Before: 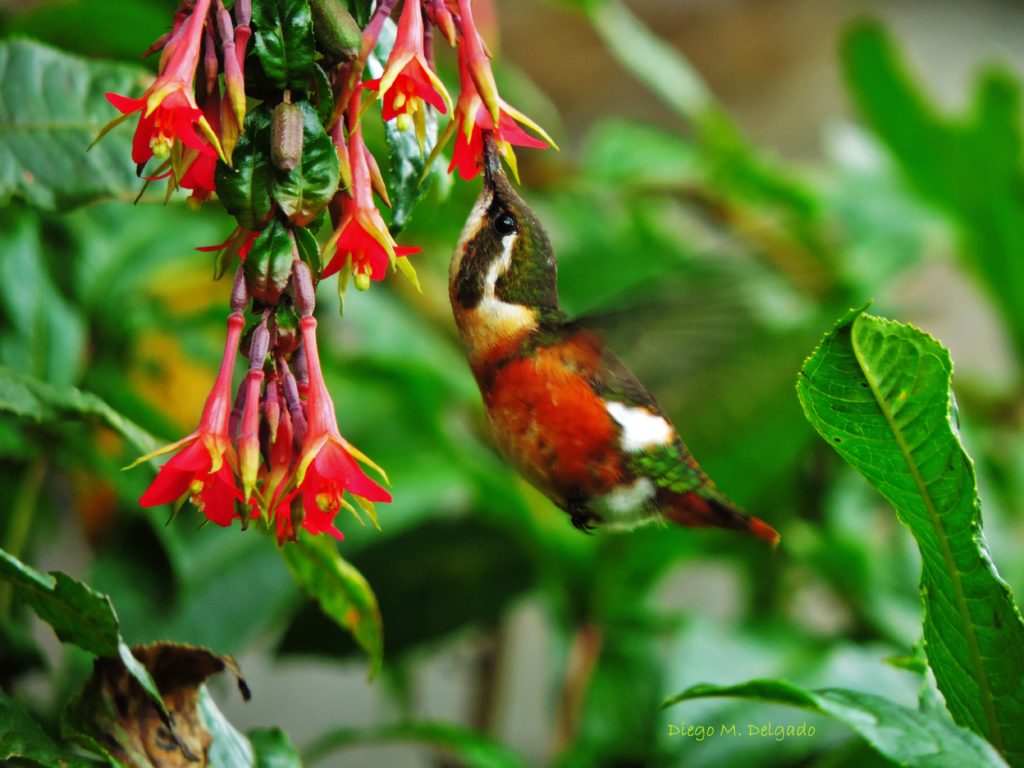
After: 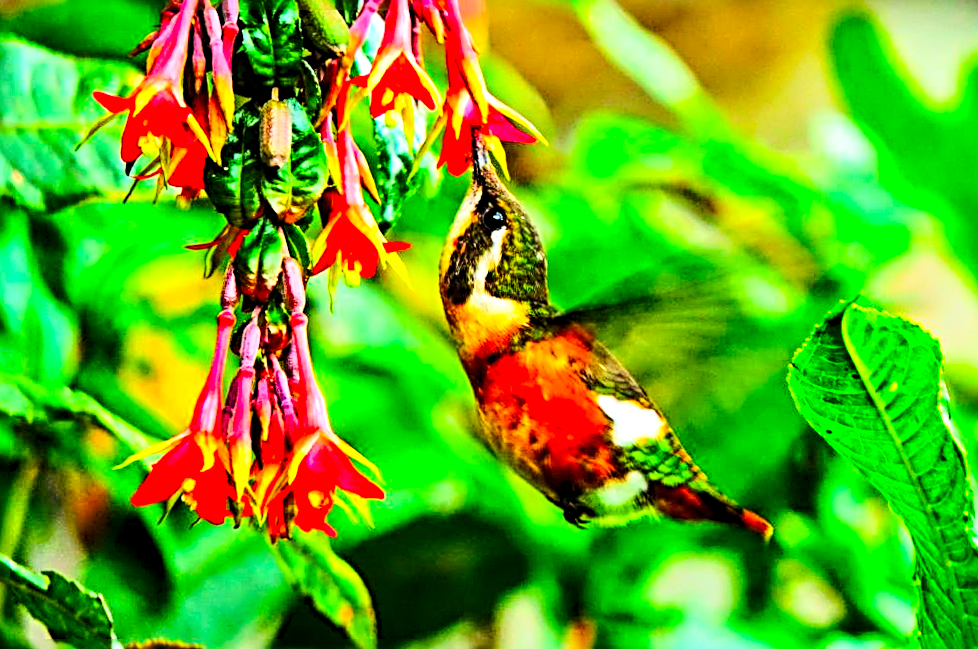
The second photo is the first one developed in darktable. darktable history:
local contrast: highlights 60%, shadows 63%, detail 160%
sharpen: radius 3.737, amount 0.915
contrast brightness saturation: contrast 0.201, brightness 0.166, saturation 0.219
crop and rotate: angle 0.584°, left 0.279%, right 2.866%, bottom 14.333%
color balance rgb: linear chroma grading › global chroma 12.644%, perceptual saturation grading › global saturation 15.09%, perceptual brilliance grading › mid-tones 9.153%, perceptual brilliance grading › shadows 14.252%, global vibrance 20.893%
tone equalizer: -7 EV 0.156 EV, -6 EV 0.614 EV, -5 EV 1.12 EV, -4 EV 1.32 EV, -3 EV 1.18 EV, -2 EV 0.6 EV, -1 EV 0.155 EV, edges refinement/feathering 500, mask exposure compensation -1.57 EV, preserve details no
shadows and highlights: soften with gaussian
